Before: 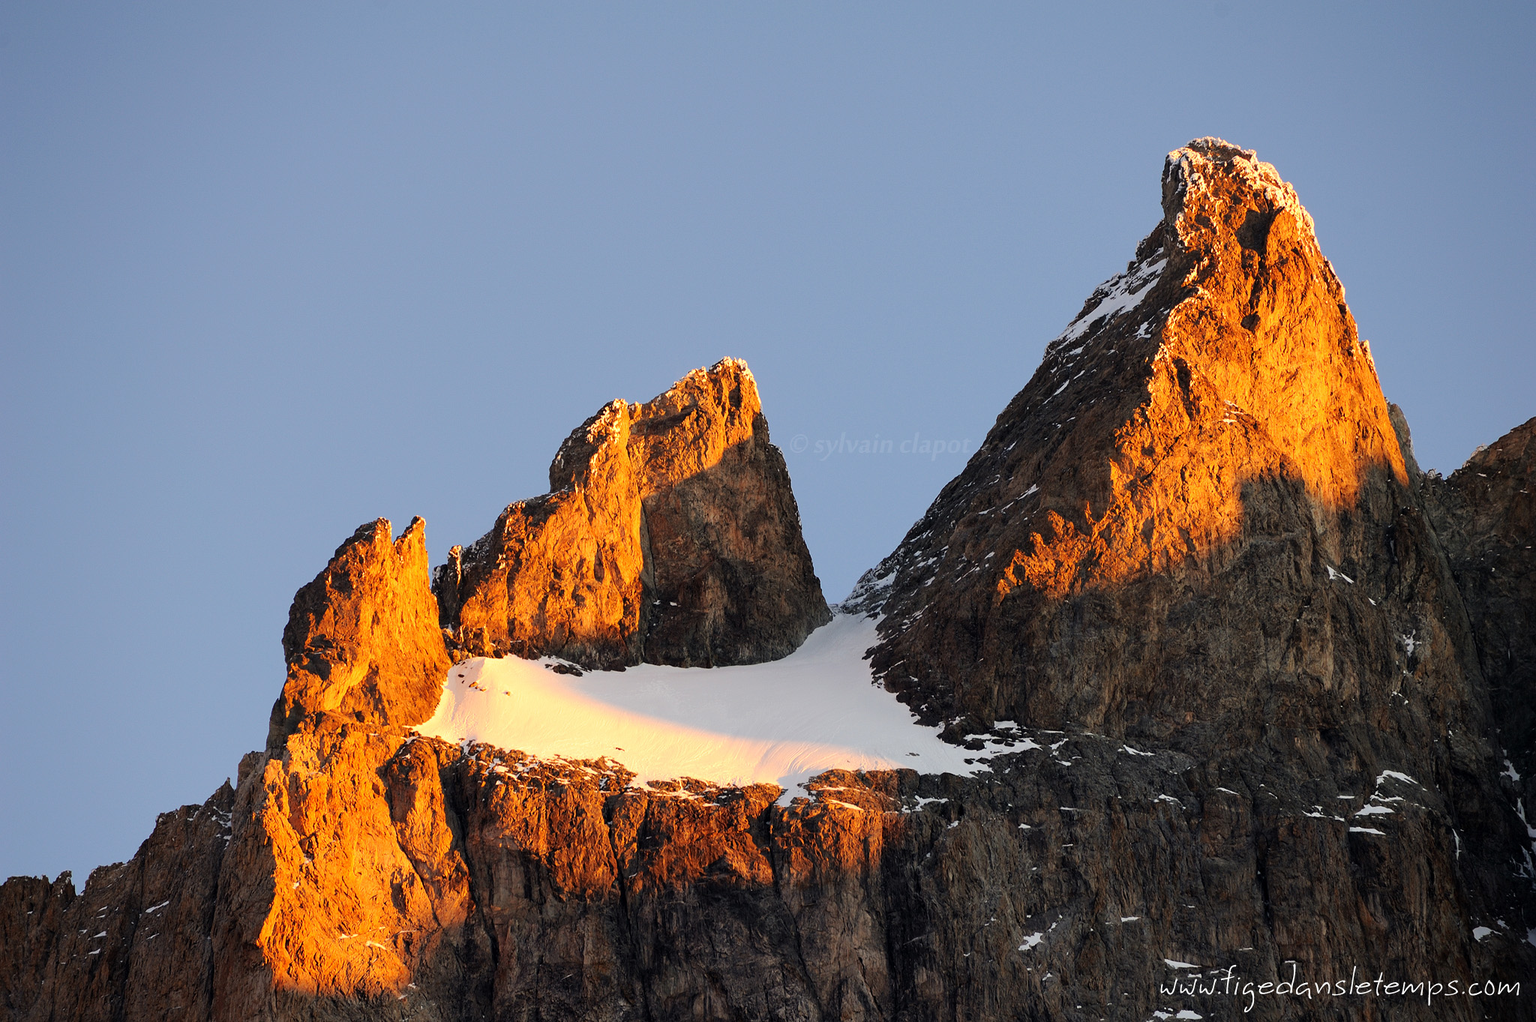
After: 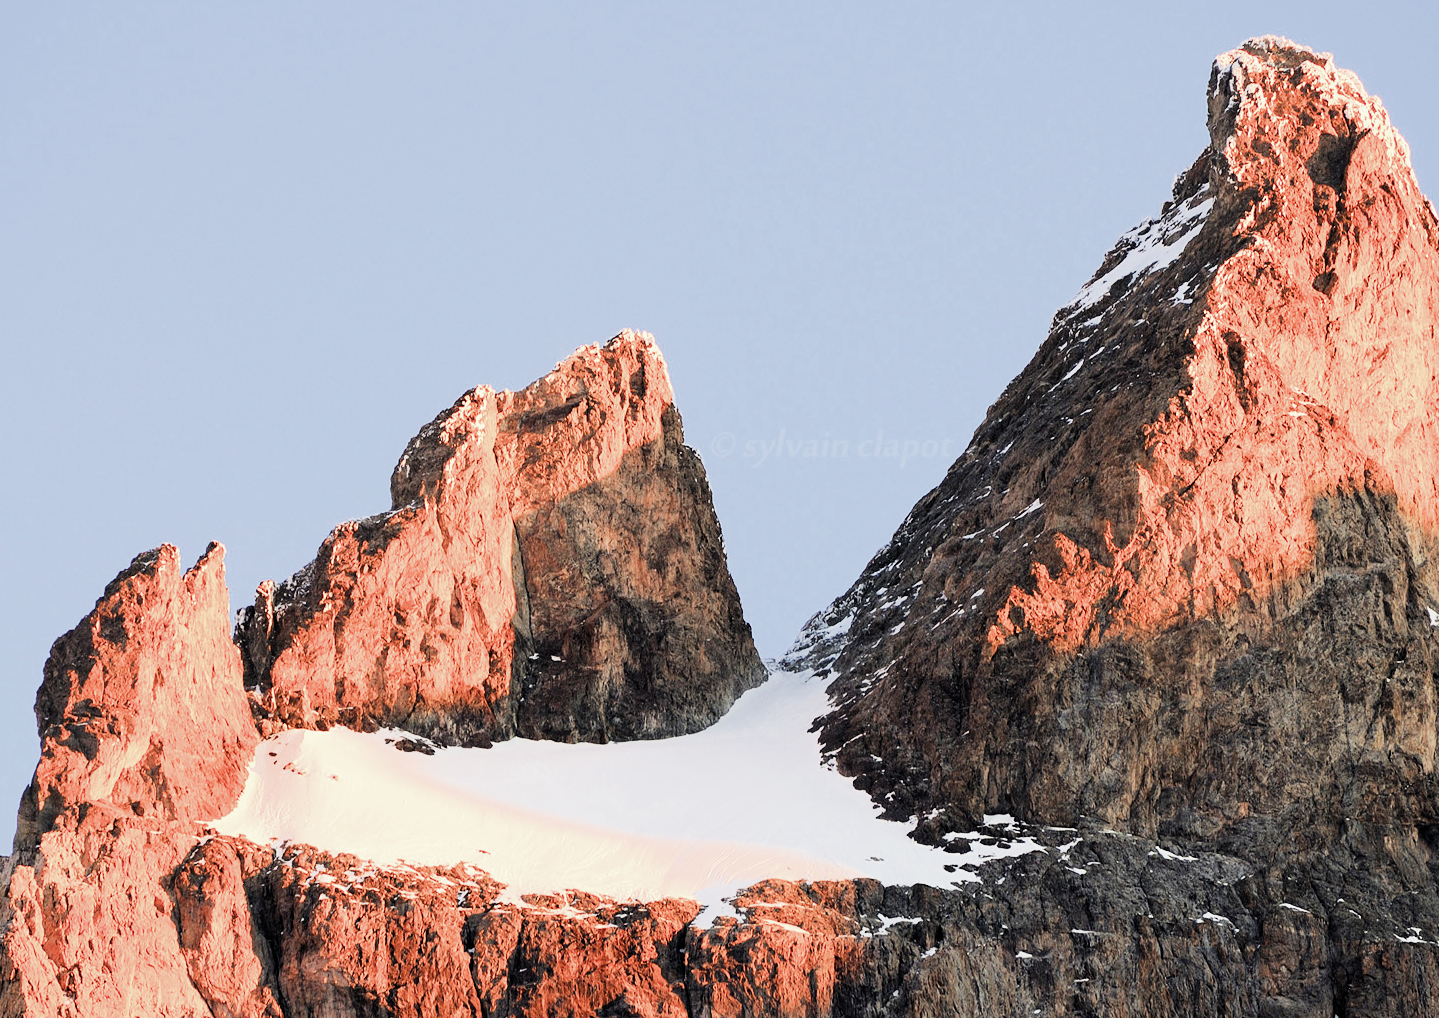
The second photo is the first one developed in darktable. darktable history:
filmic rgb: black relative exposure -6.99 EV, white relative exposure 5.62 EV, hardness 2.86, add noise in highlights 0.002, preserve chrominance max RGB, color science v3 (2019), use custom middle-gray values true, contrast in highlights soft, enable highlight reconstruction true
exposure: black level correction 0, exposure 1.755 EV, compensate highlight preservation false
crop and rotate: left 16.73%, top 10.842%, right 12.964%, bottom 14.458%
contrast brightness saturation: contrast 0.136
